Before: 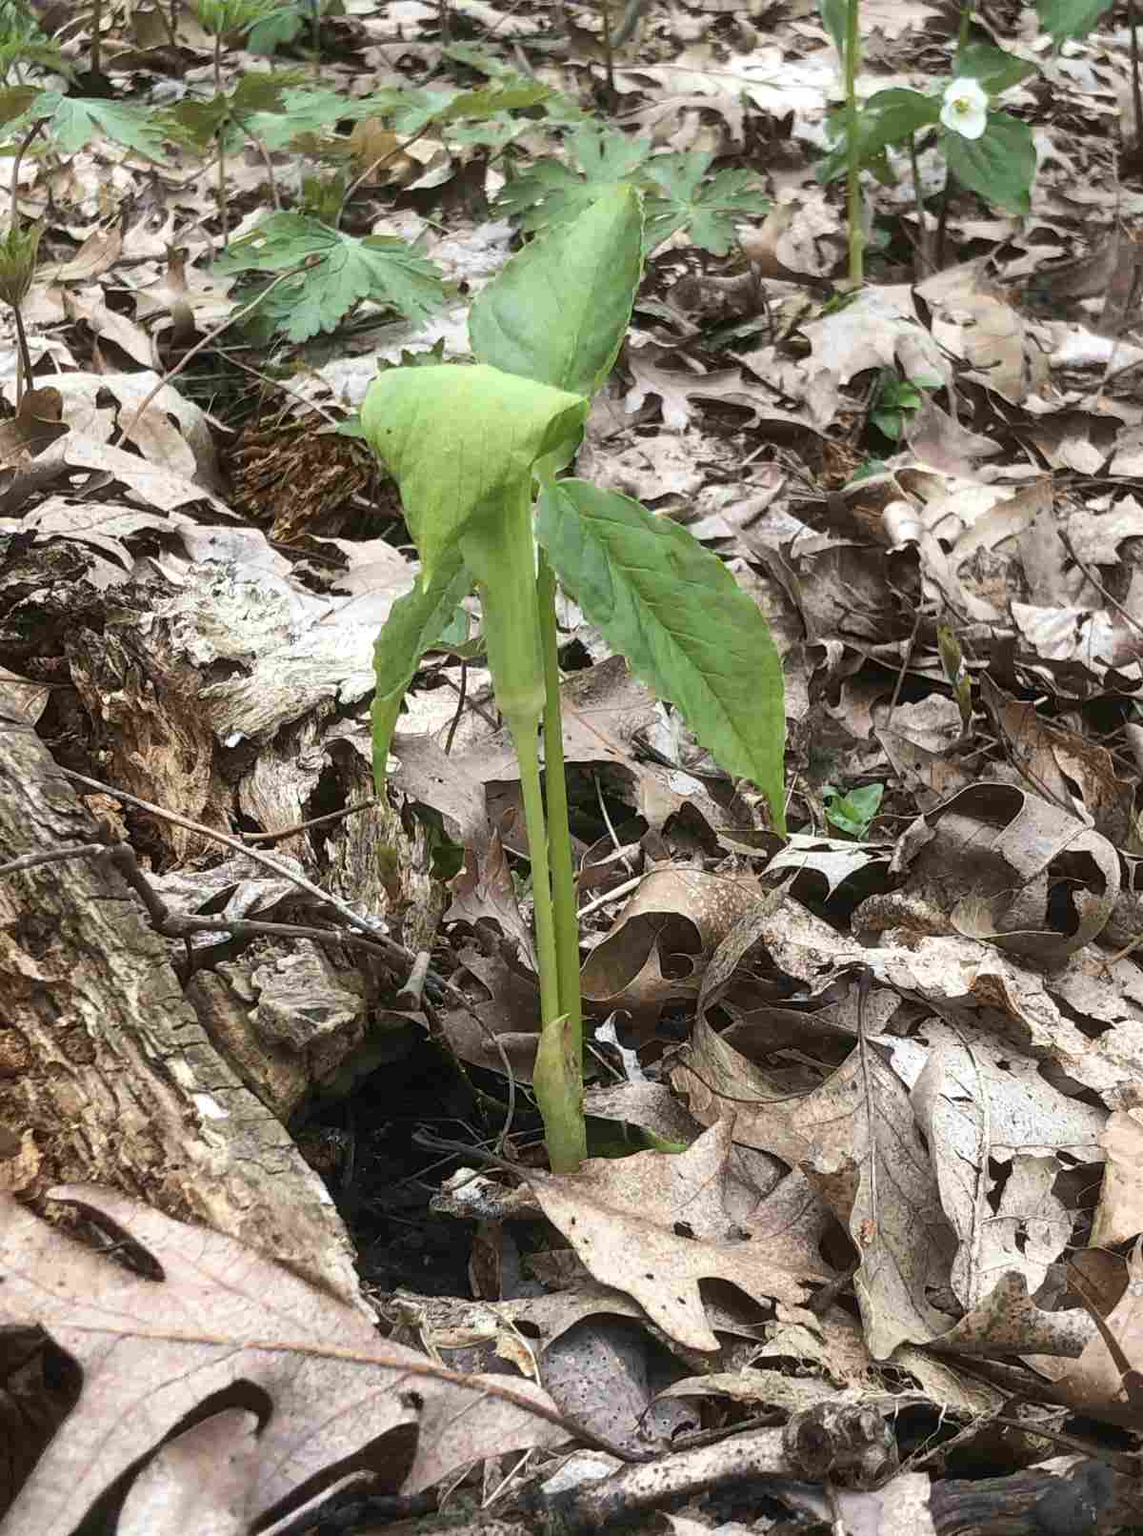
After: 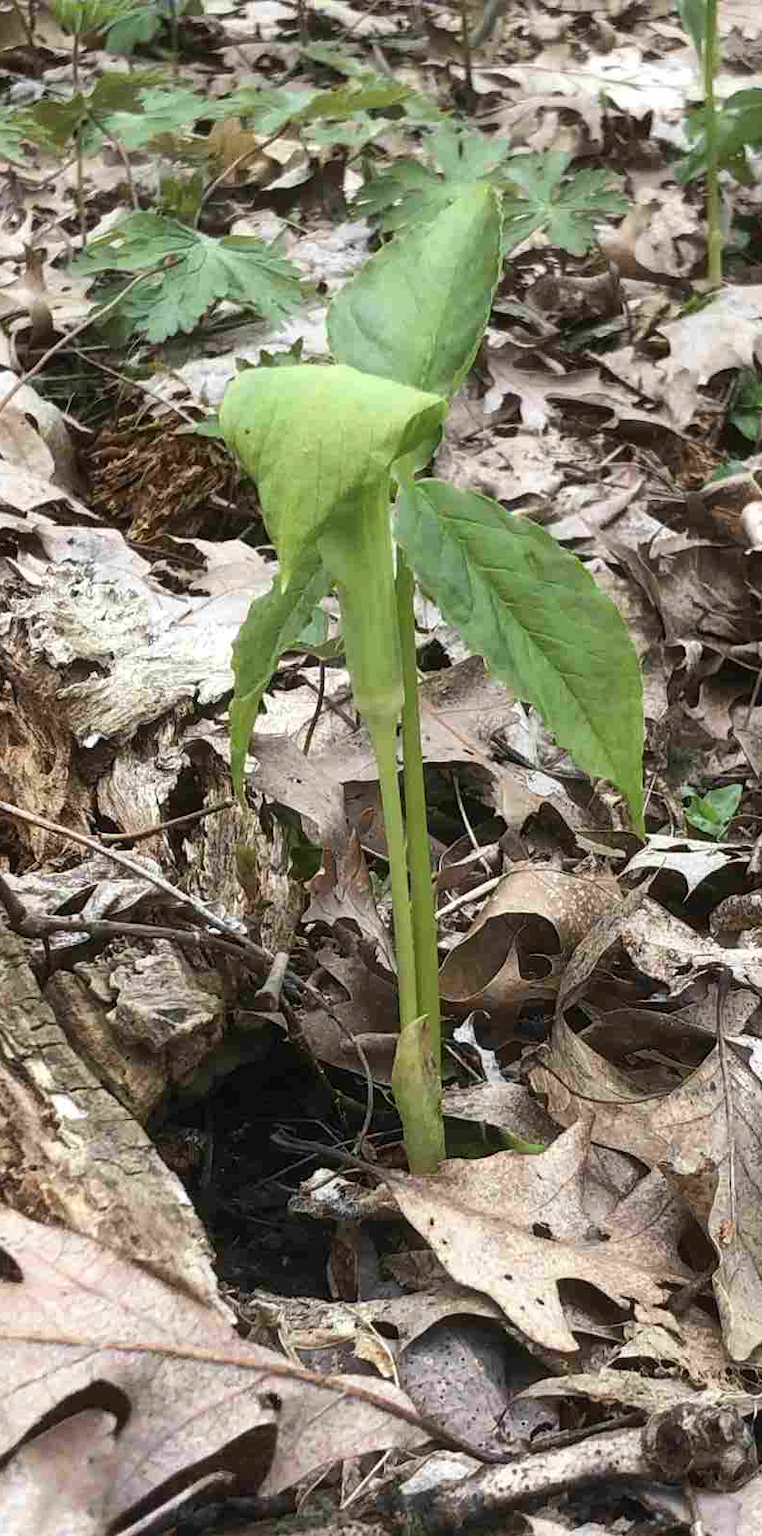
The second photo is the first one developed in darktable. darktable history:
crop and rotate: left 12.449%, right 20.882%
